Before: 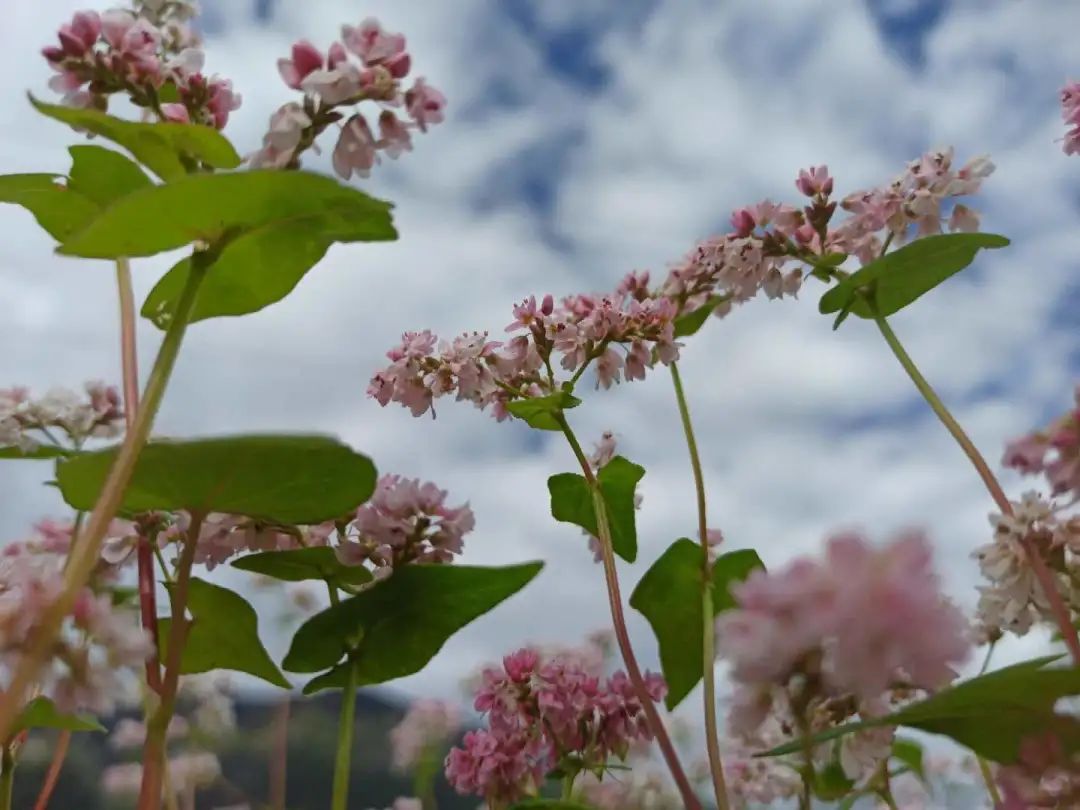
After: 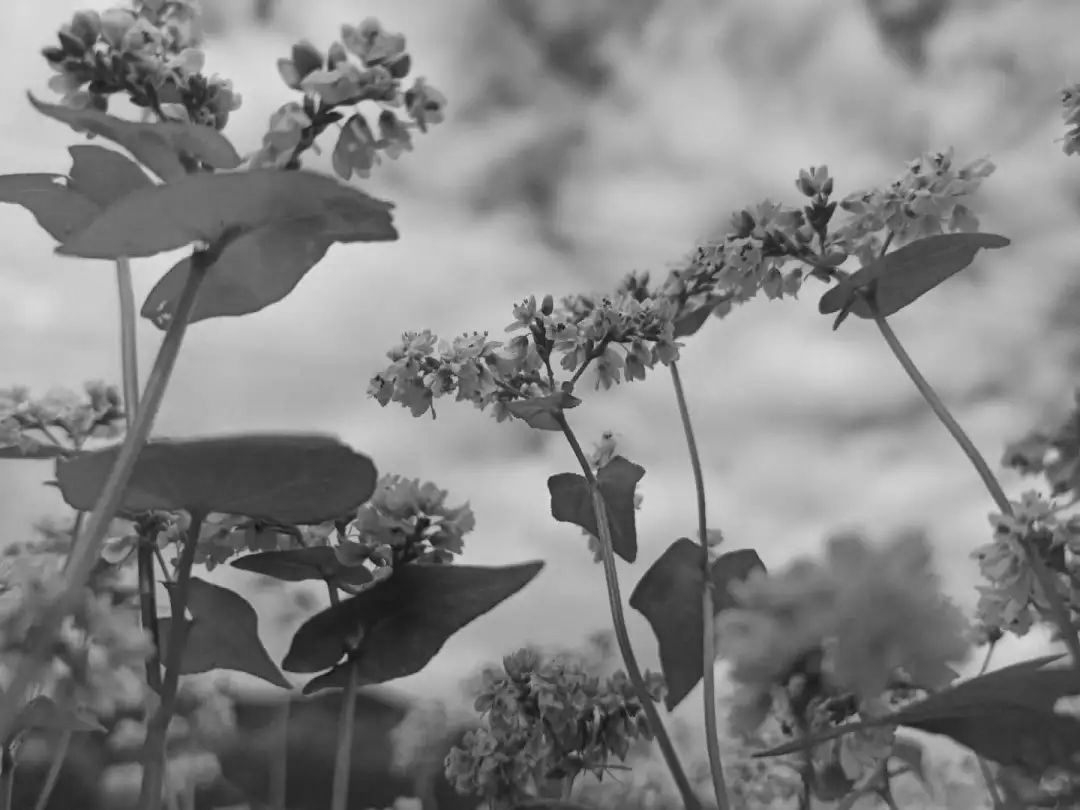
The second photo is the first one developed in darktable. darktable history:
color contrast: blue-yellow contrast 0.62
monochrome: a -6.99, b 35.61, size 1.4
